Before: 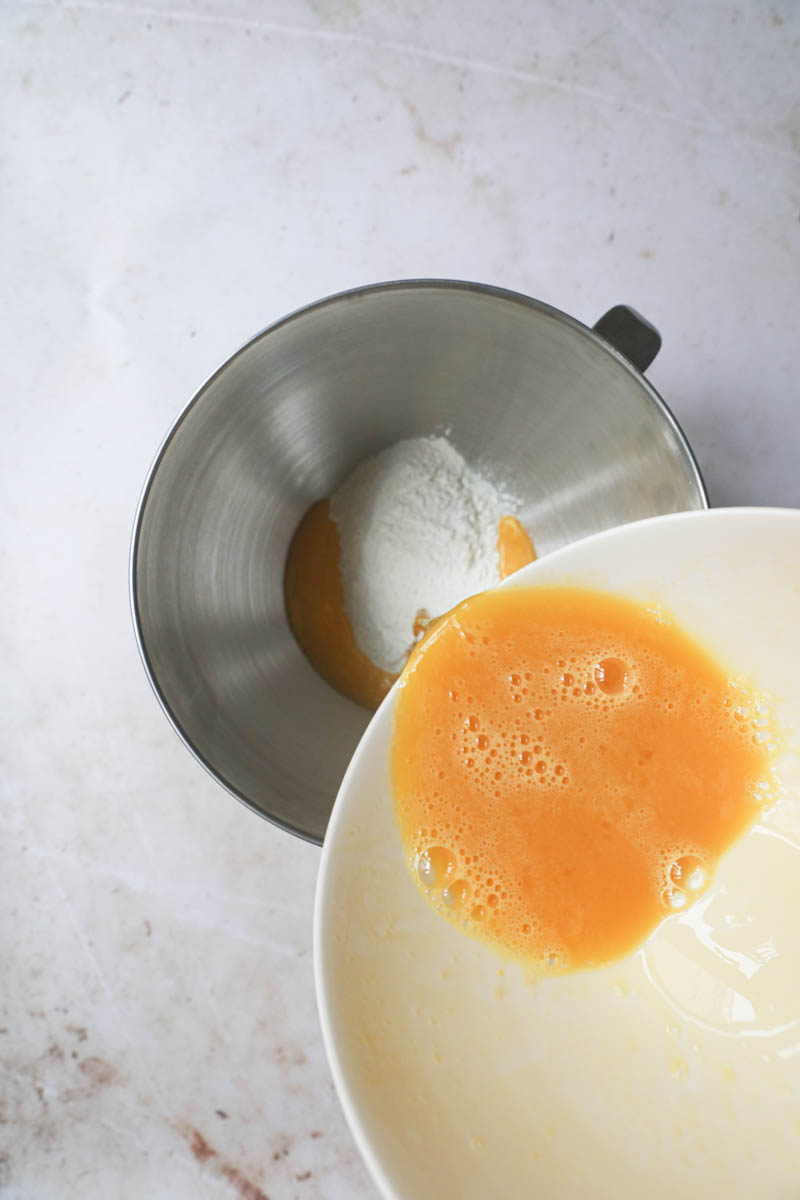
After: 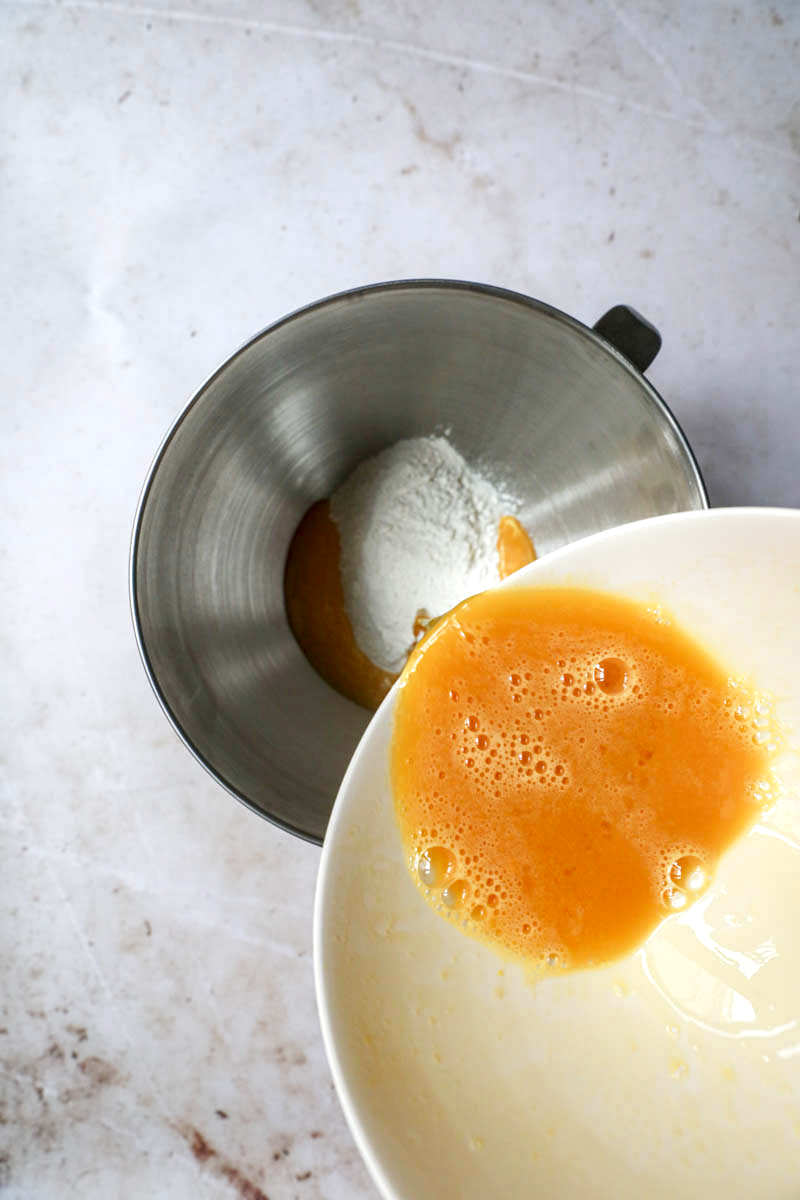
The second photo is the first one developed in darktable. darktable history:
local contrast: highlights 60%, shadows 60%, detail 160%
contrast brightness saturation: saturation 0.18
